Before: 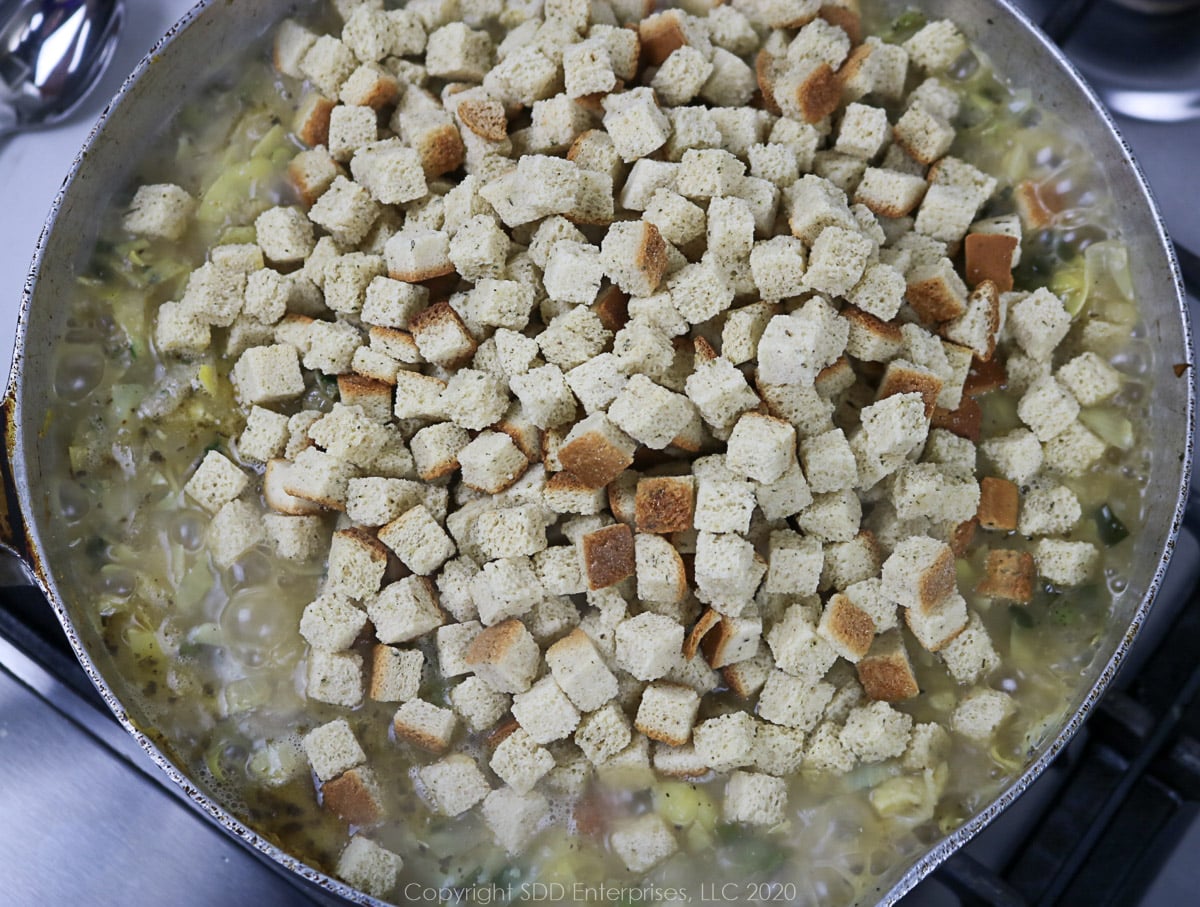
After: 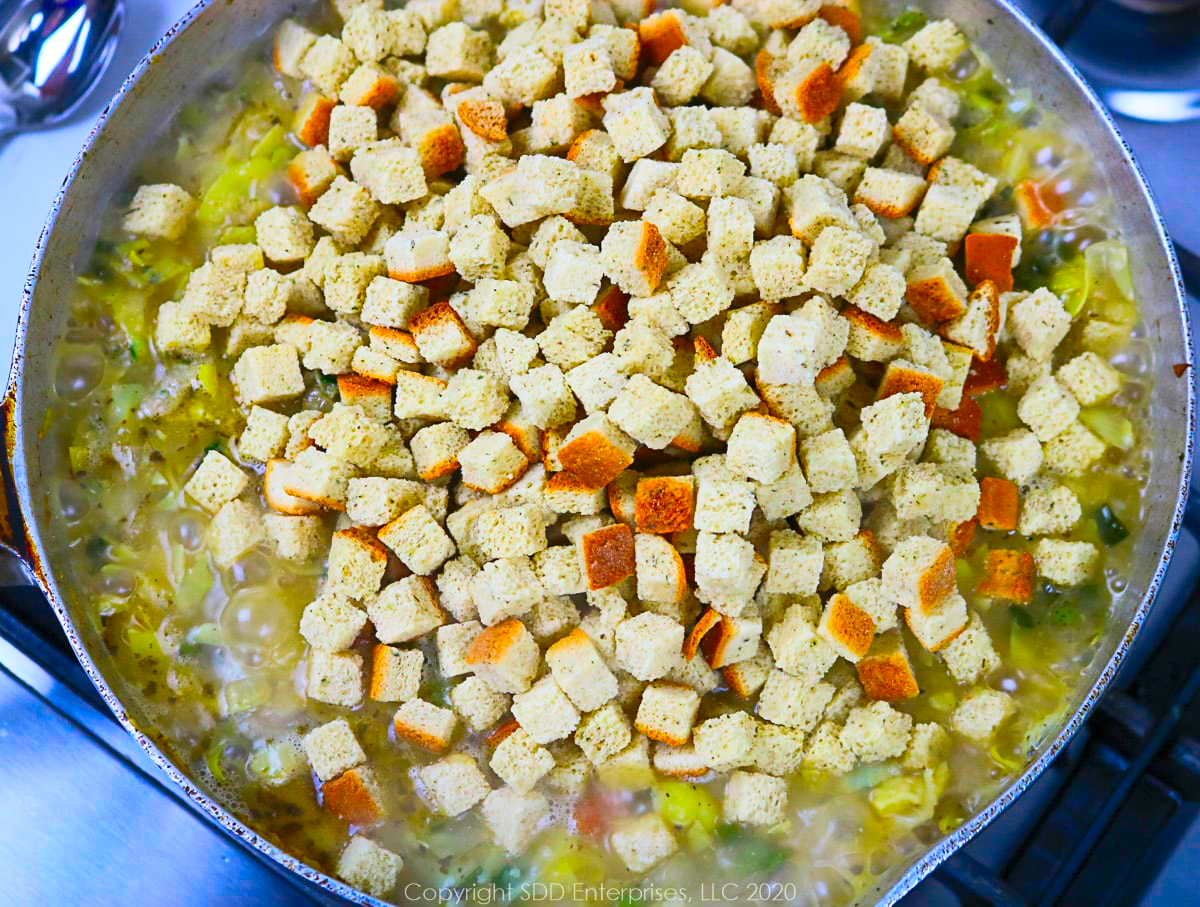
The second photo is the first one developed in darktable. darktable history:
color balance rgb: linear chroma grading › global chroma 15%, perceptual saturation grading › global saturation 30%
contrast brightness saturation: contrast 0.2, brightness 0.2, saturation 0.8
